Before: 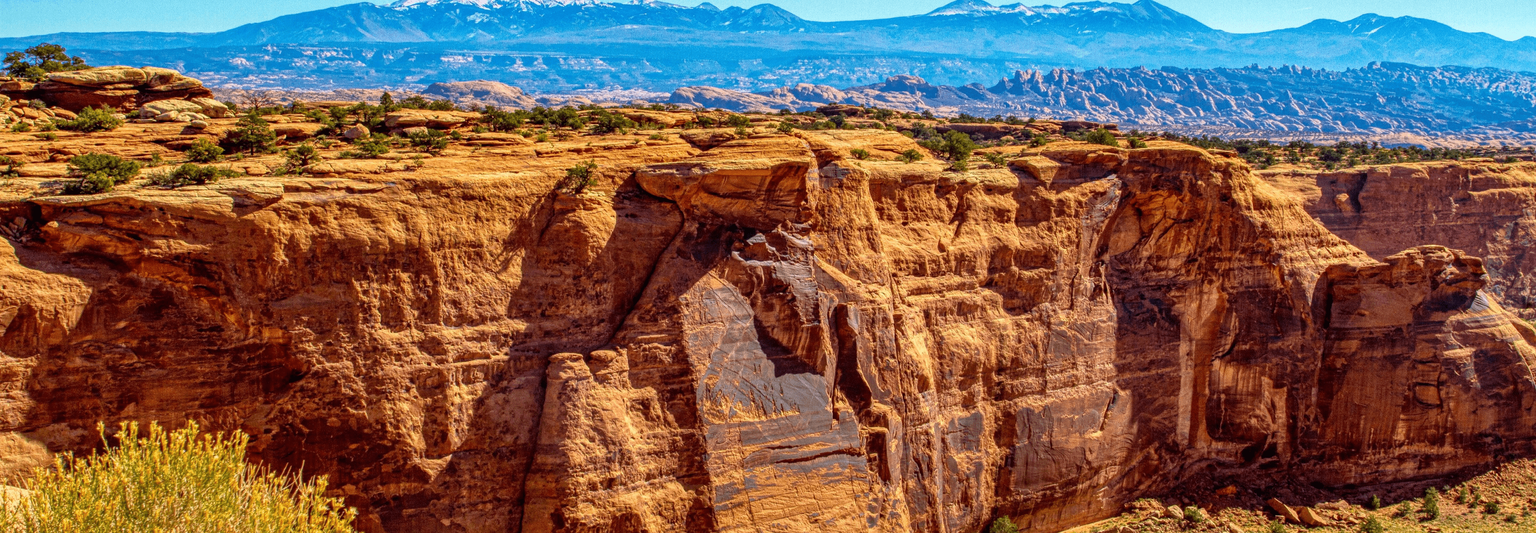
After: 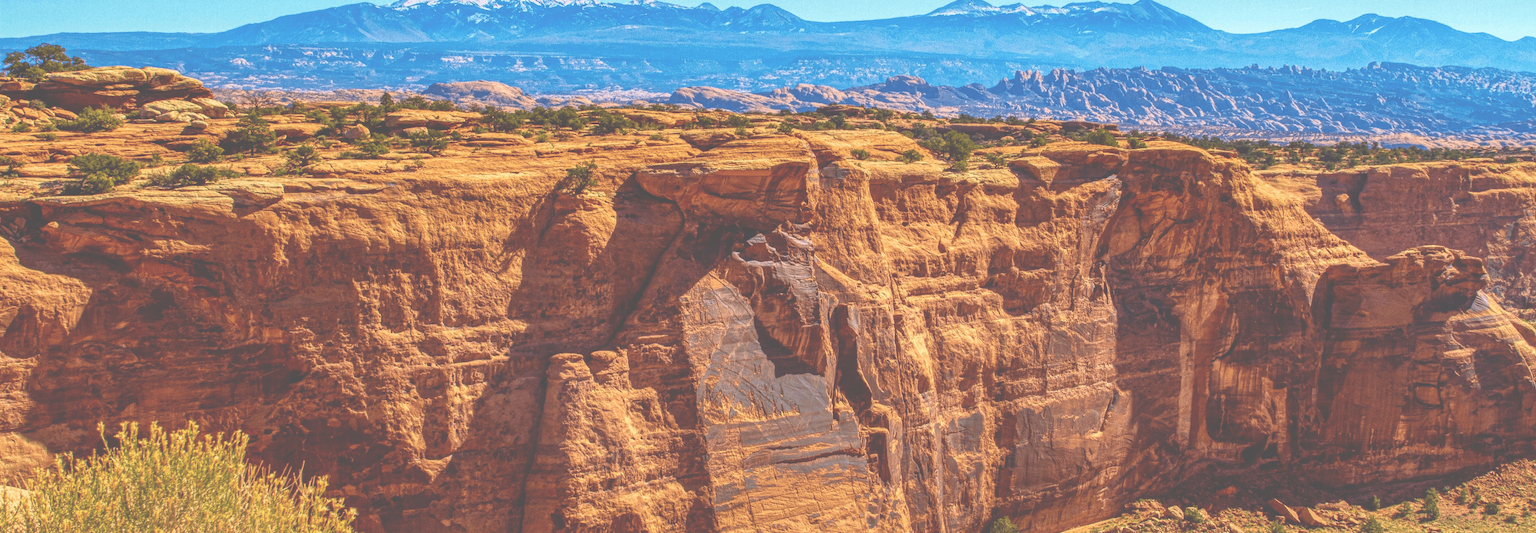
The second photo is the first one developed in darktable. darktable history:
exposure: black level correction -0.087, compensate highlight preservation false
velvia: on, module defaults
